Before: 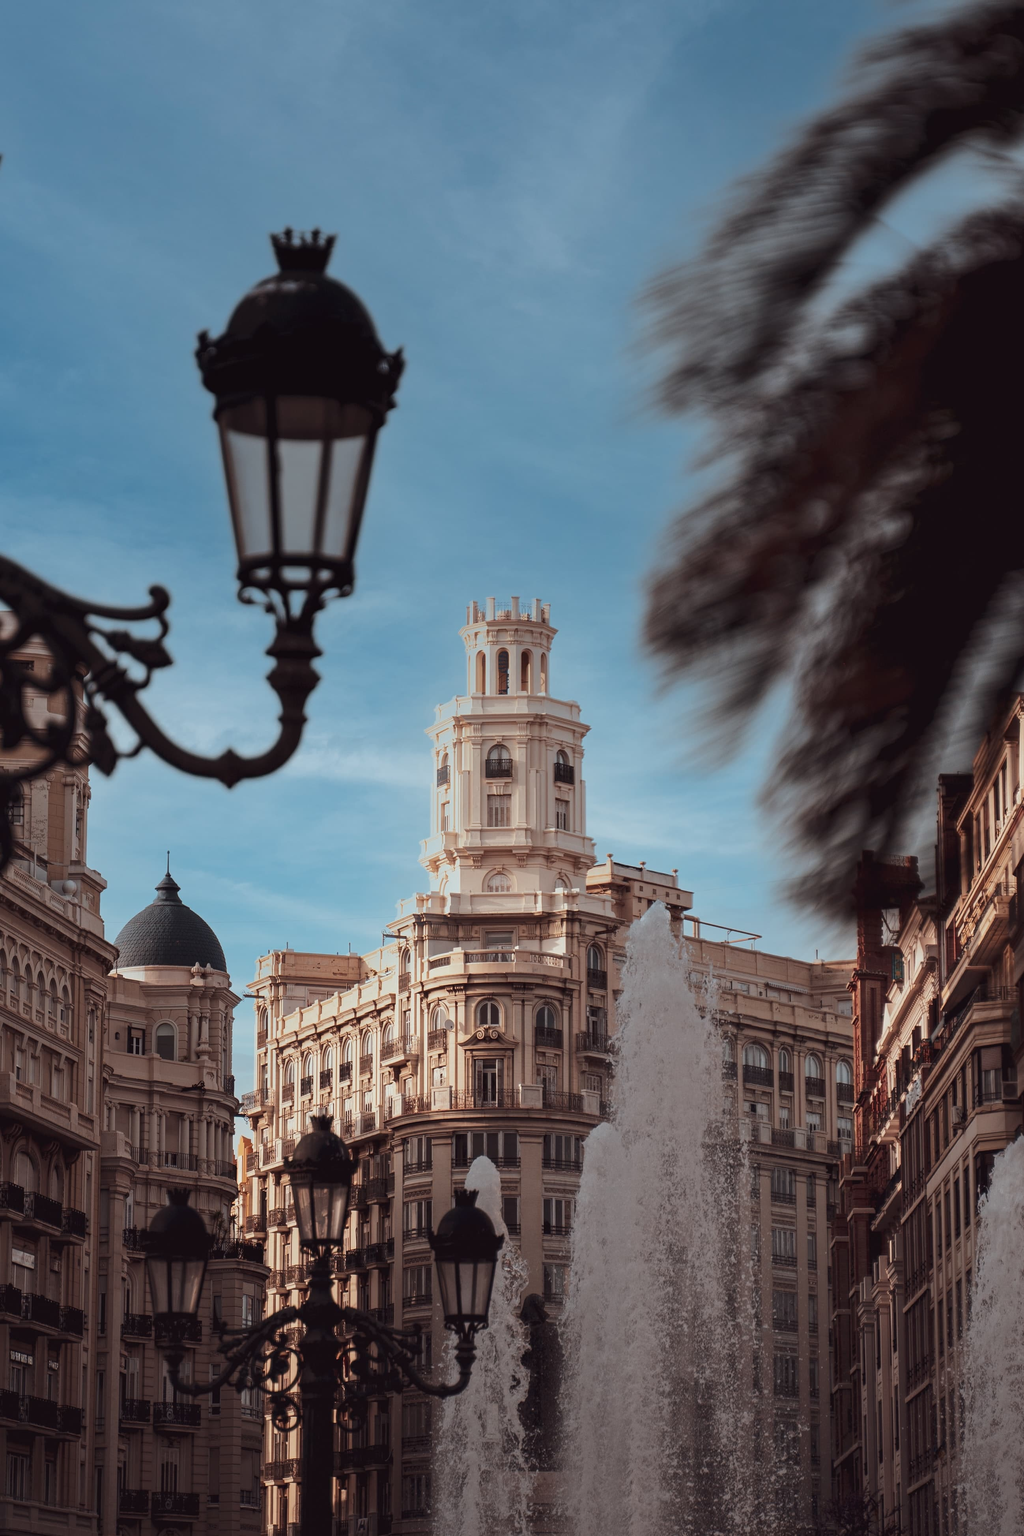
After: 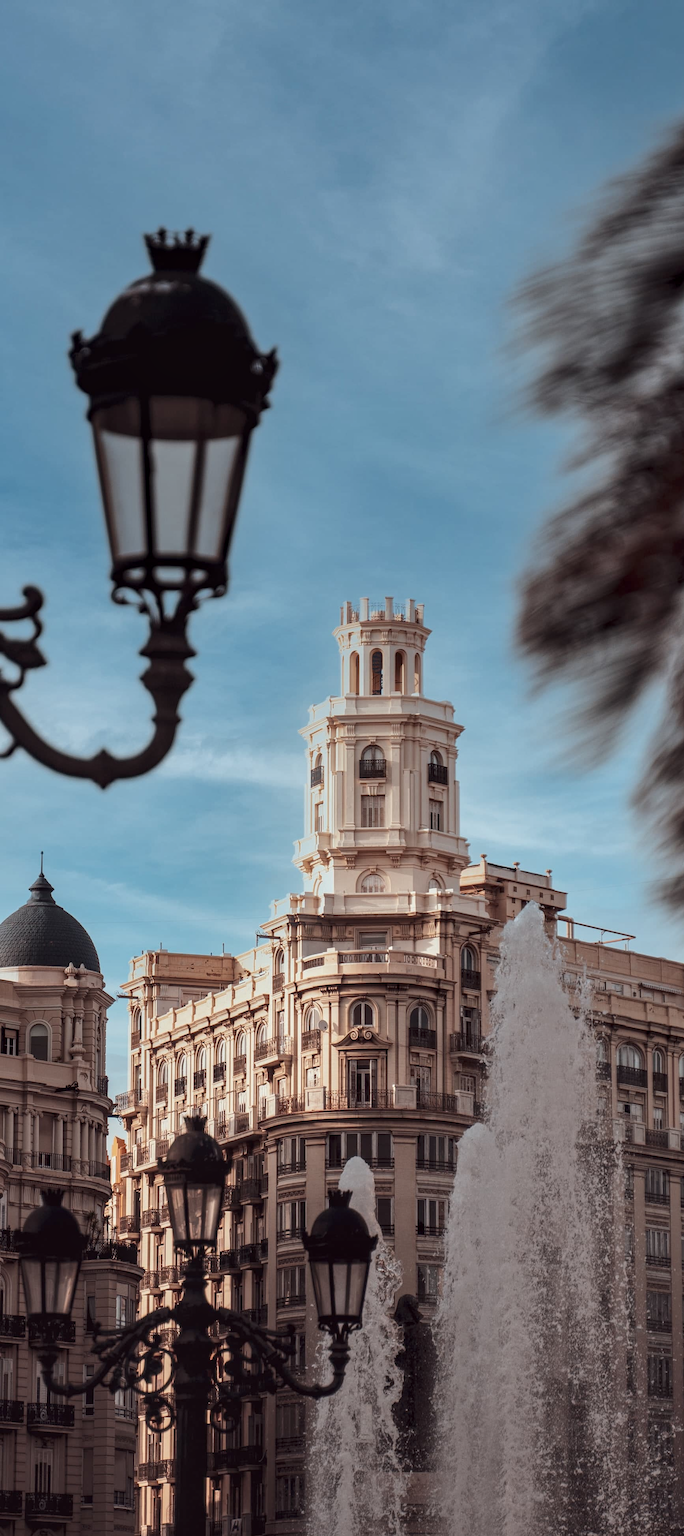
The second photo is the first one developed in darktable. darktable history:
local contrast: on, module defaults
crop and rotate: left 12.383%, right 20.731%
shadows and highlights: radius 173.05, shadows 27, white point adjustment 3.21, highlights -68.25, soften with gaussian
